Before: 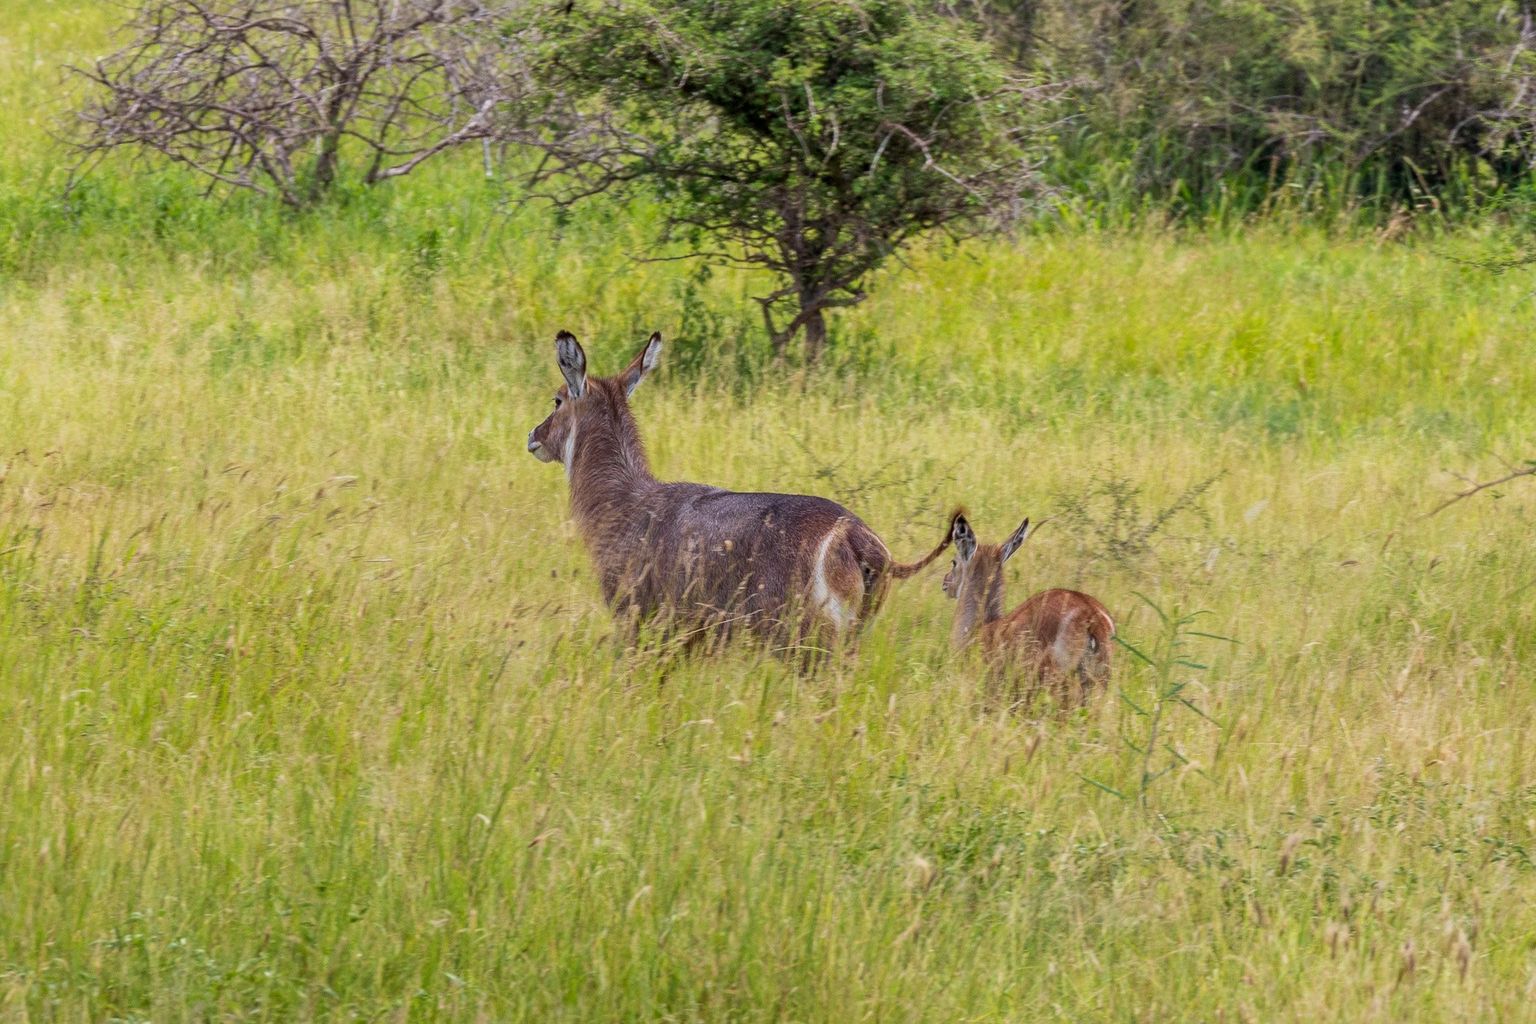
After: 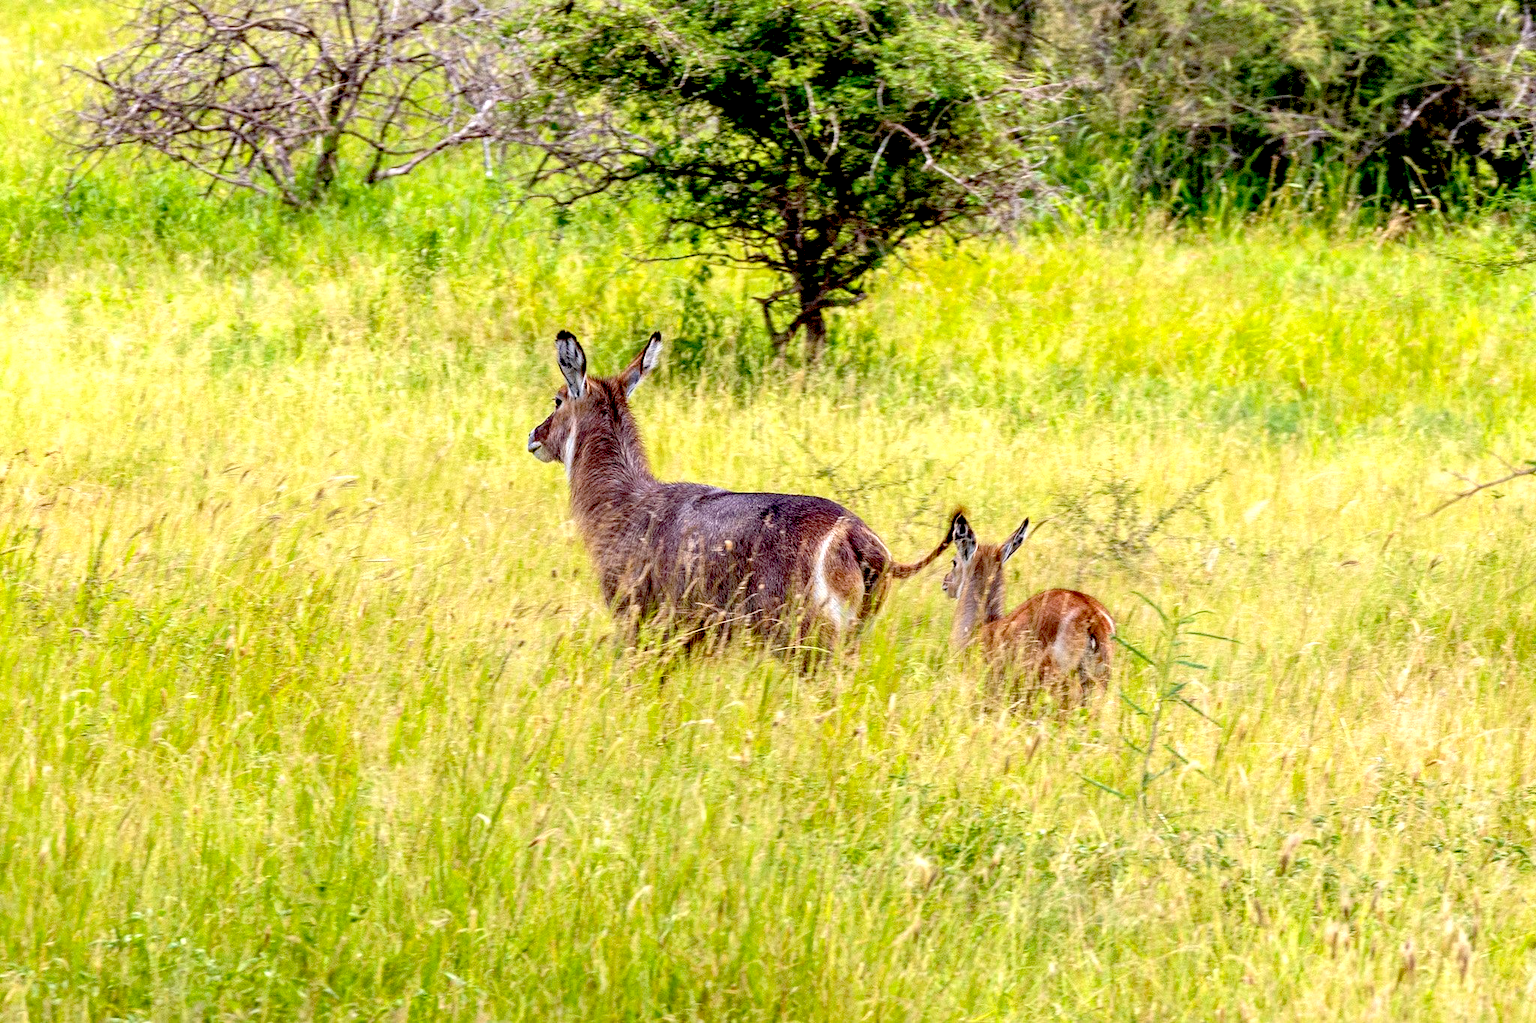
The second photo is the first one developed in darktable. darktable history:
exposure: black level correction 0.037, exposure 0.902 EV, compensate highlight preservation false
